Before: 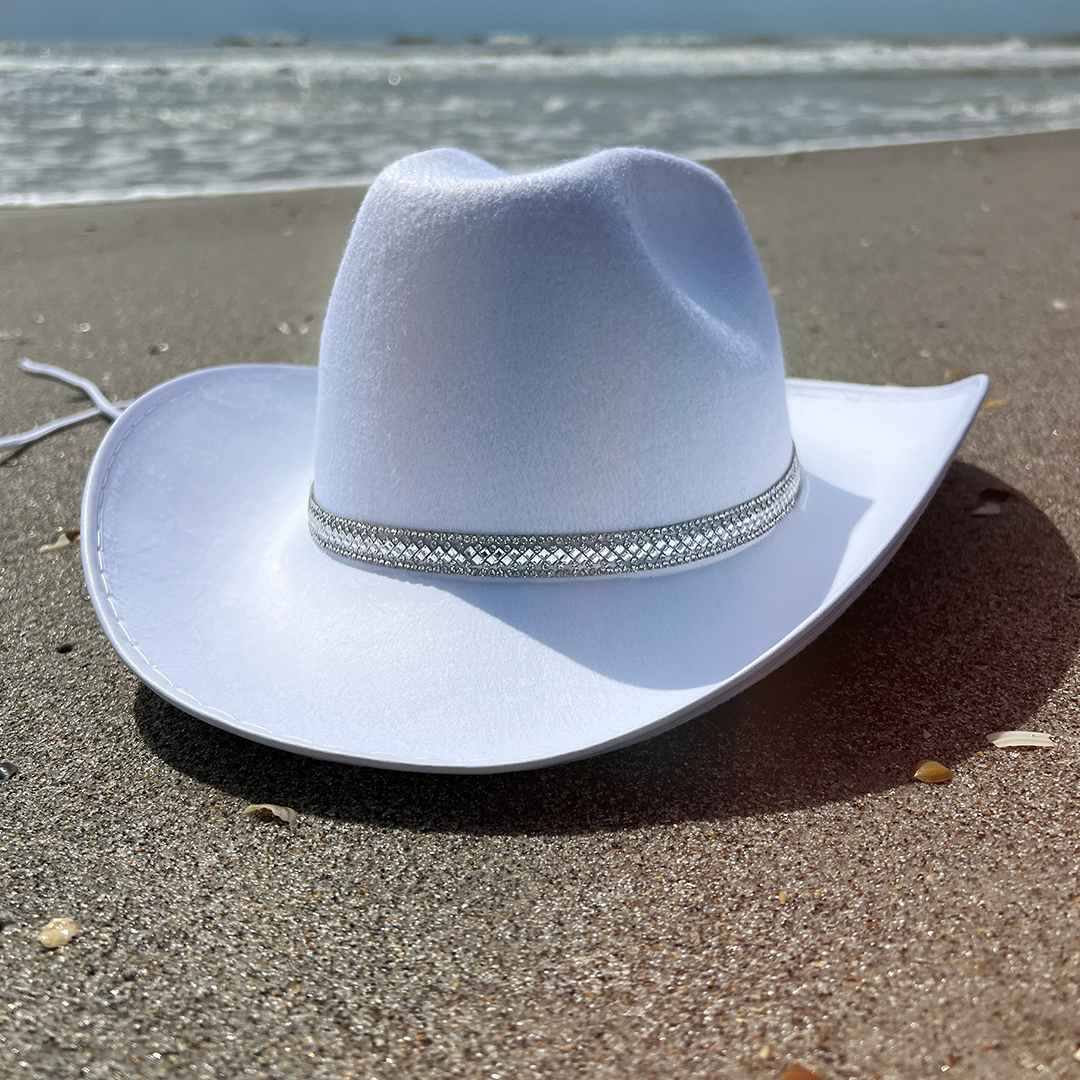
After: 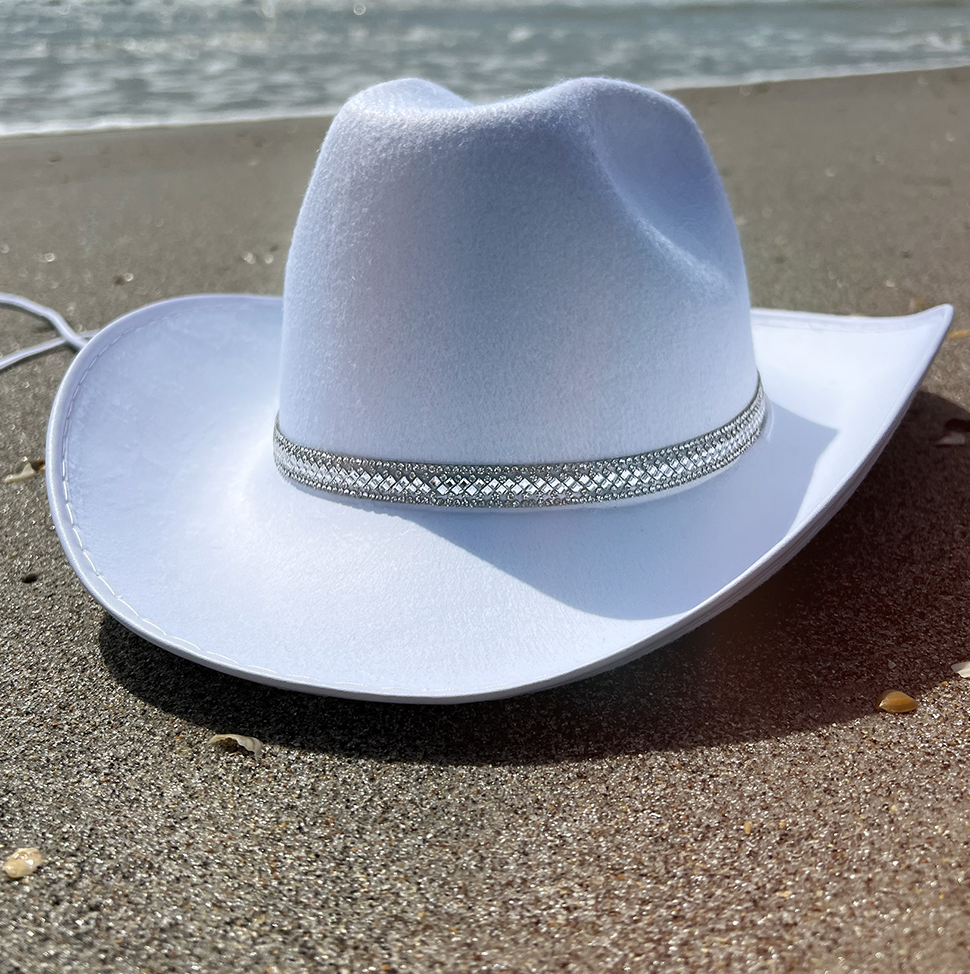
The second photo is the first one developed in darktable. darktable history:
crop: left 3.329%, top 6.52%, right 6.824%, bottom 3.264%
exposure: compensate highlight preservation false
